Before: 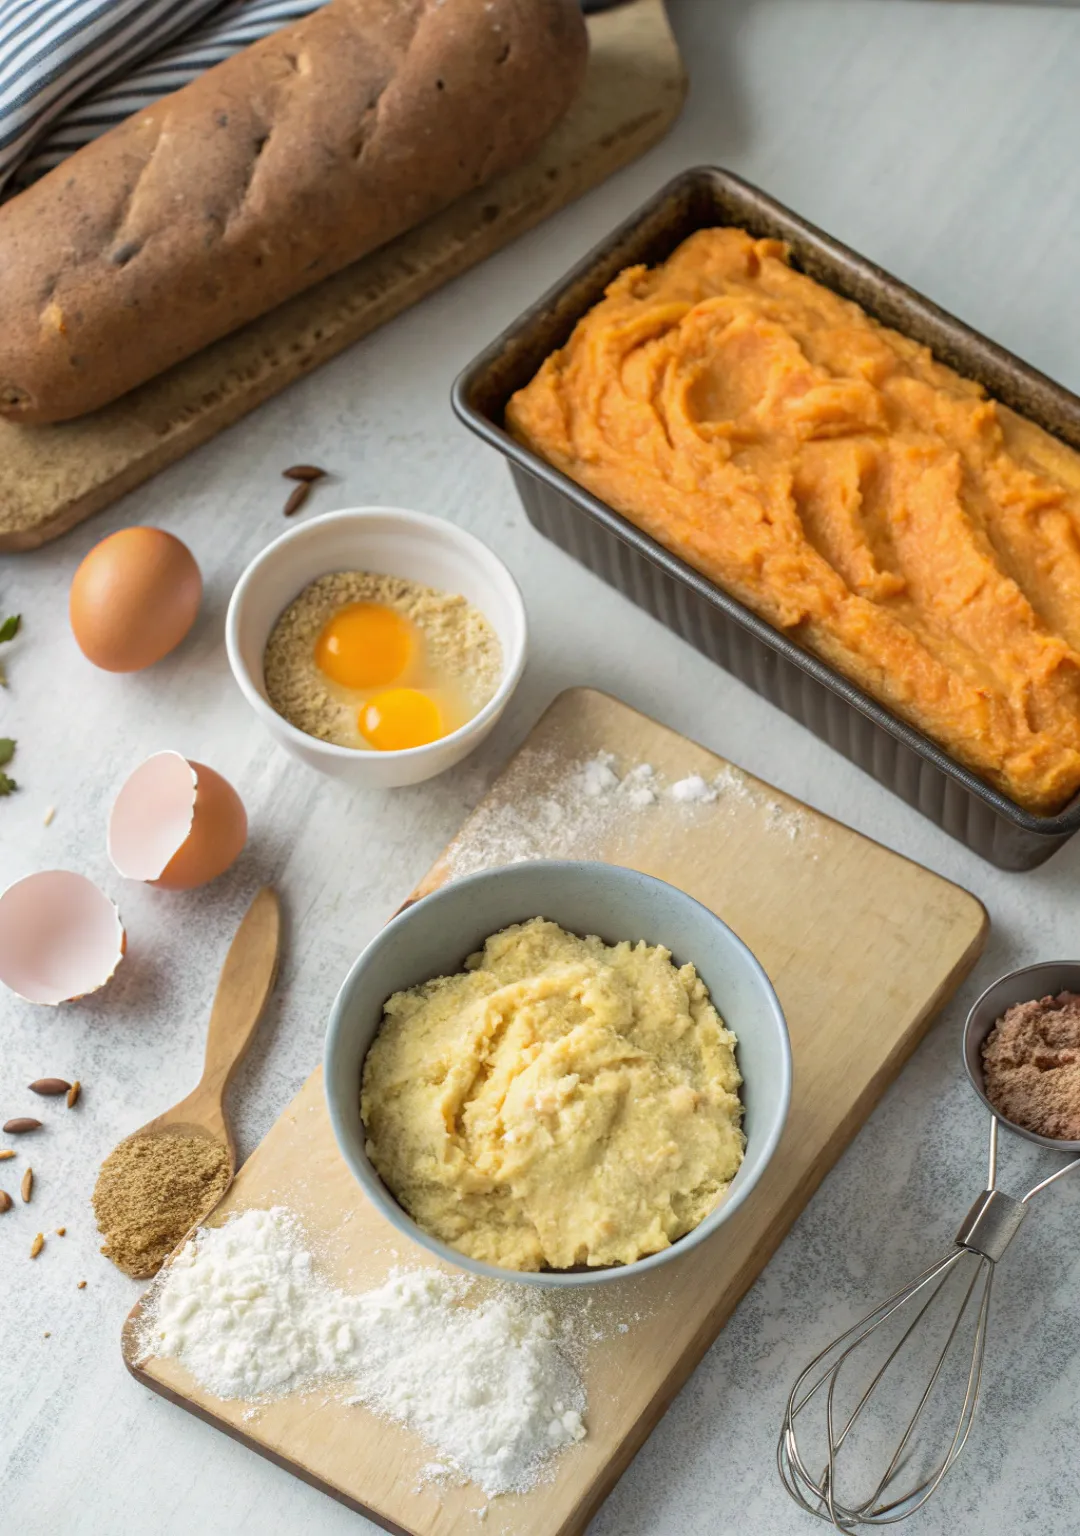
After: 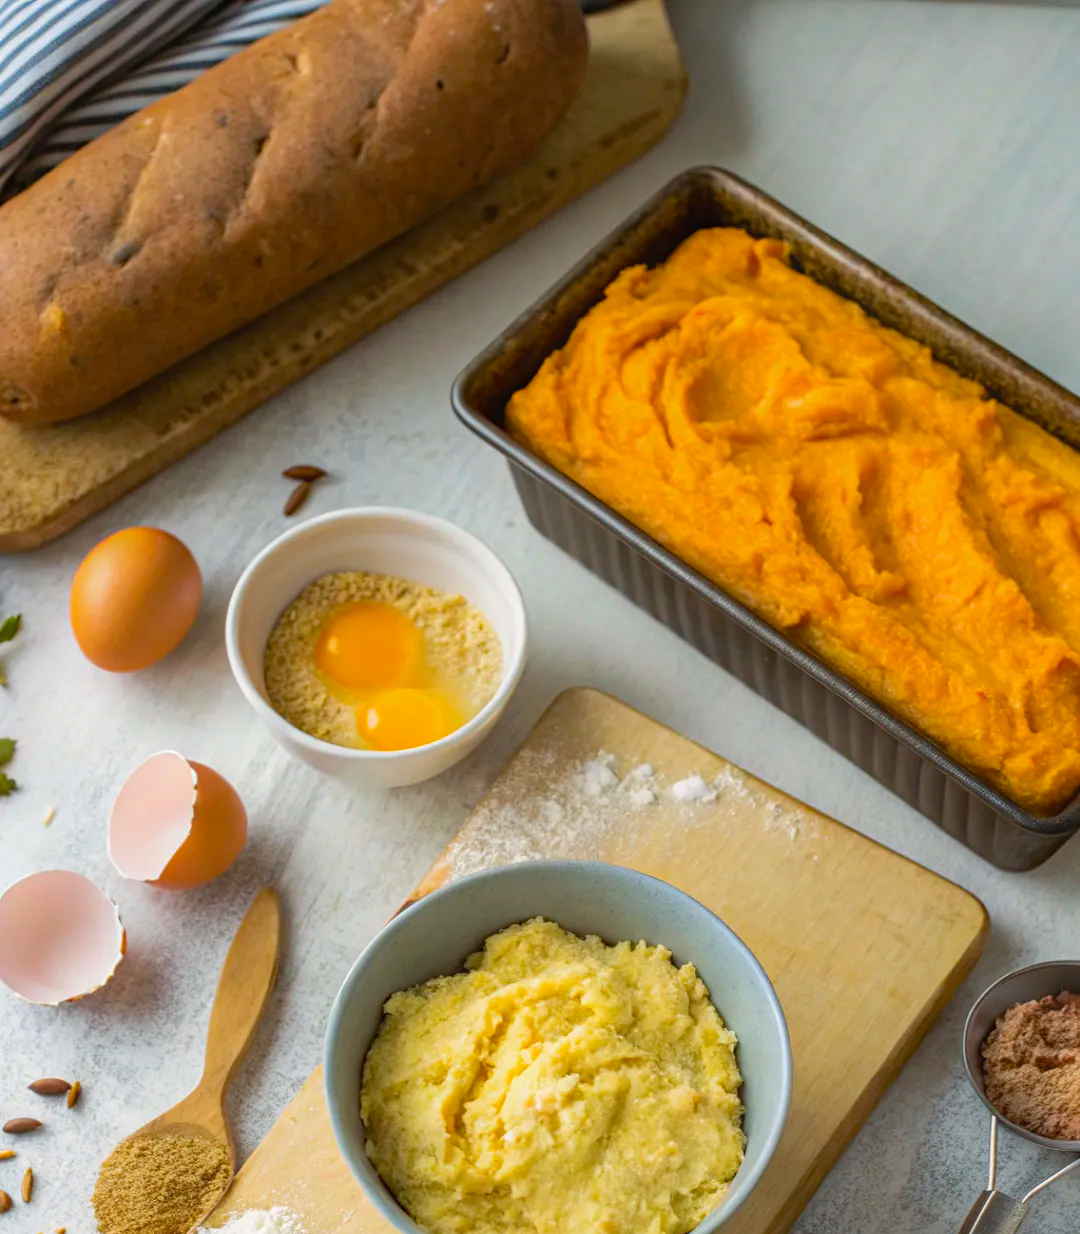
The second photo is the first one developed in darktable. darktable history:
crop: bottom 19.644%
haze removal: compatibility mode true, adaptive false
contrast equalizer: y [[0.5, 0.488, 0.462, 0.461, 0.491, 0.5], [0.5 ×6], [0.5 ×6], [0 ×6], [0 ×6]]
color balance rgb: perceptual saturation grading › global saturation 20%, global vibrance 20%
